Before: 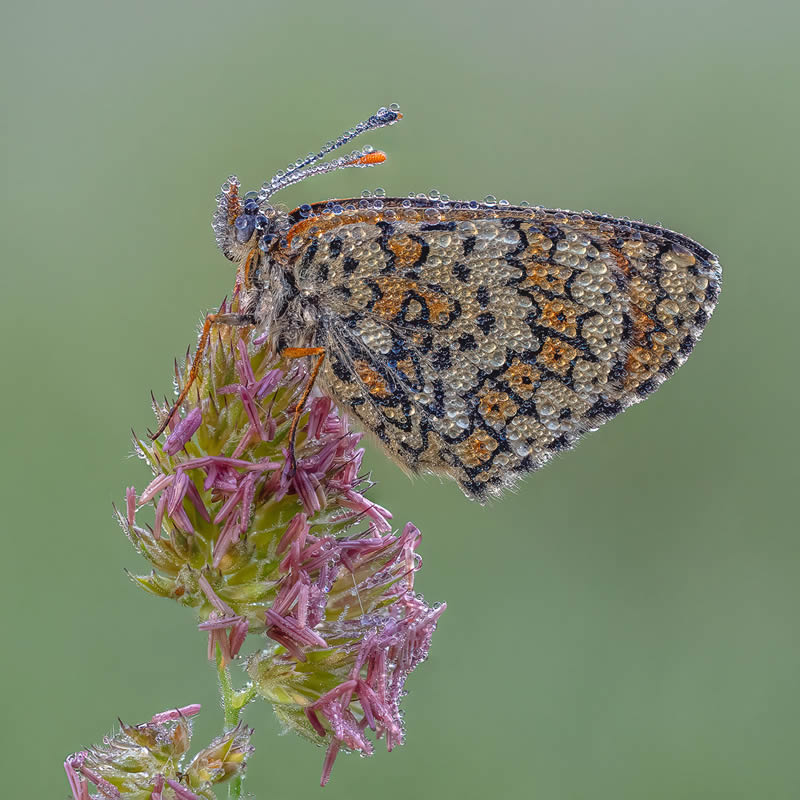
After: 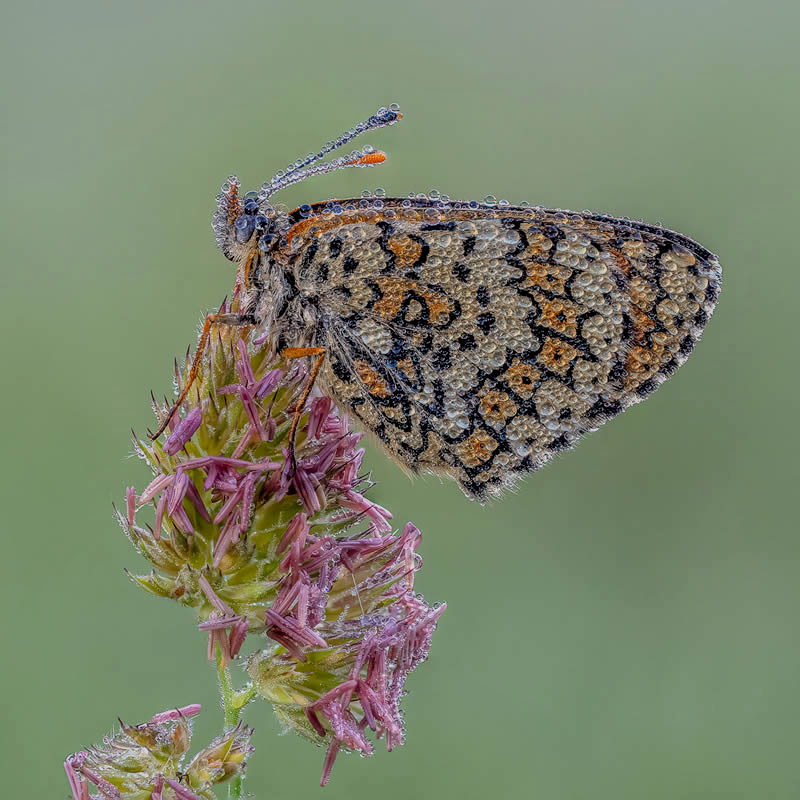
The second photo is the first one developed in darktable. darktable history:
local contrast: on, module defaults
color zones: curves: ch0 [(0, 0.5) (0.143, 0.5) (0.286, 0.5) (0.429, 0.5) (0.571, 0.5) (0.714, 0.476) (0.857, 0.5) (1, 0.5)]; ch2 [(0, 0.5) (0.143, 0.5) (0.286, 0.5) (0.429, 0.5) (0.571, 0.5) (0.714, 0.487) (0.857, 0.5) (1, 0.5)]
filmic rgb: black relative exposure -7.15 EV, white relative exposure 5.36 EV, hardness 3.02, color science v6 (2022)
